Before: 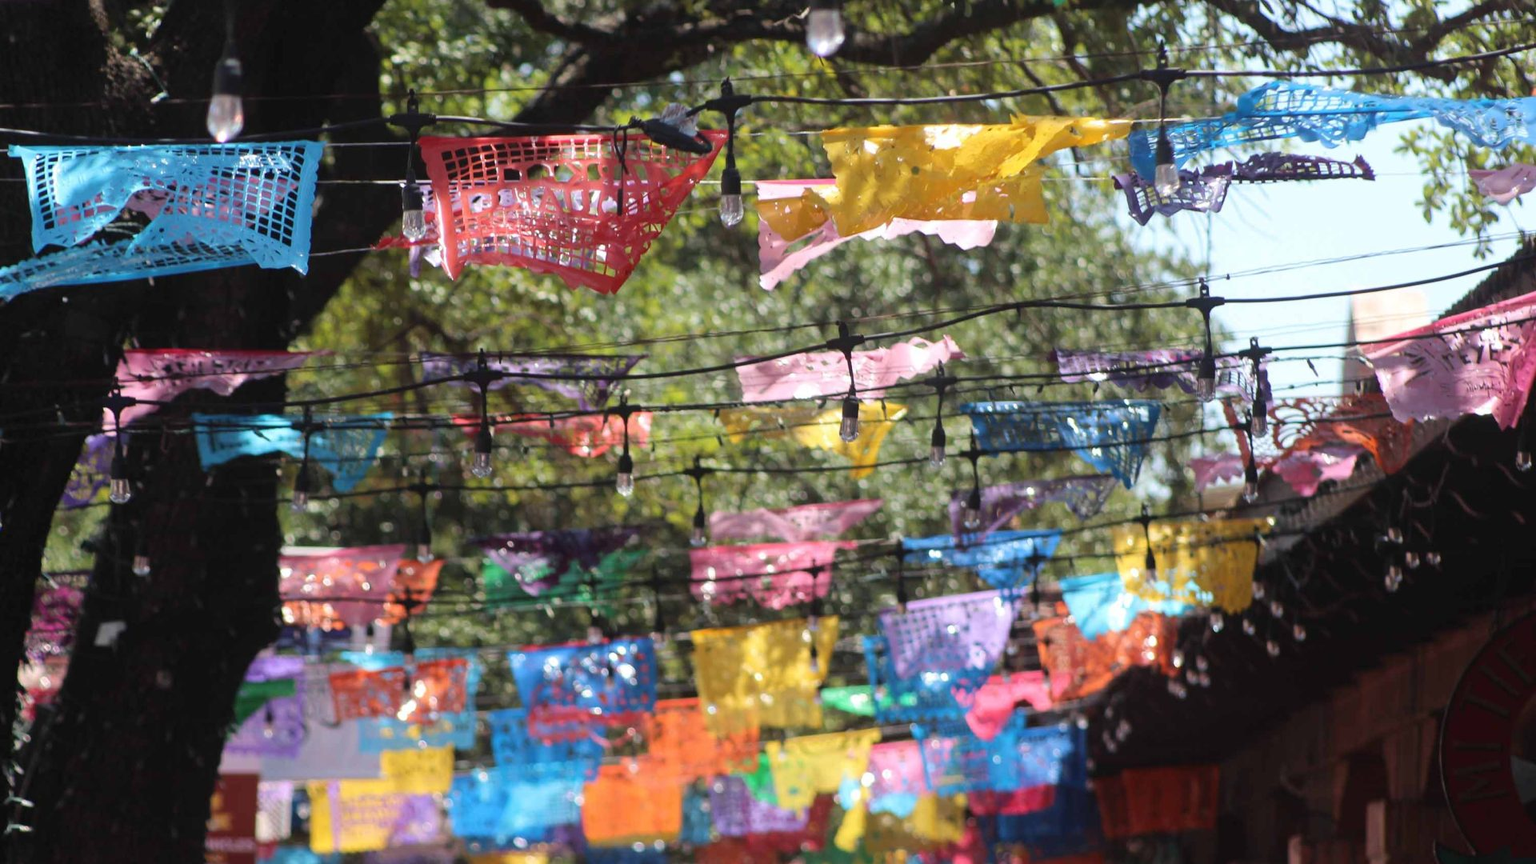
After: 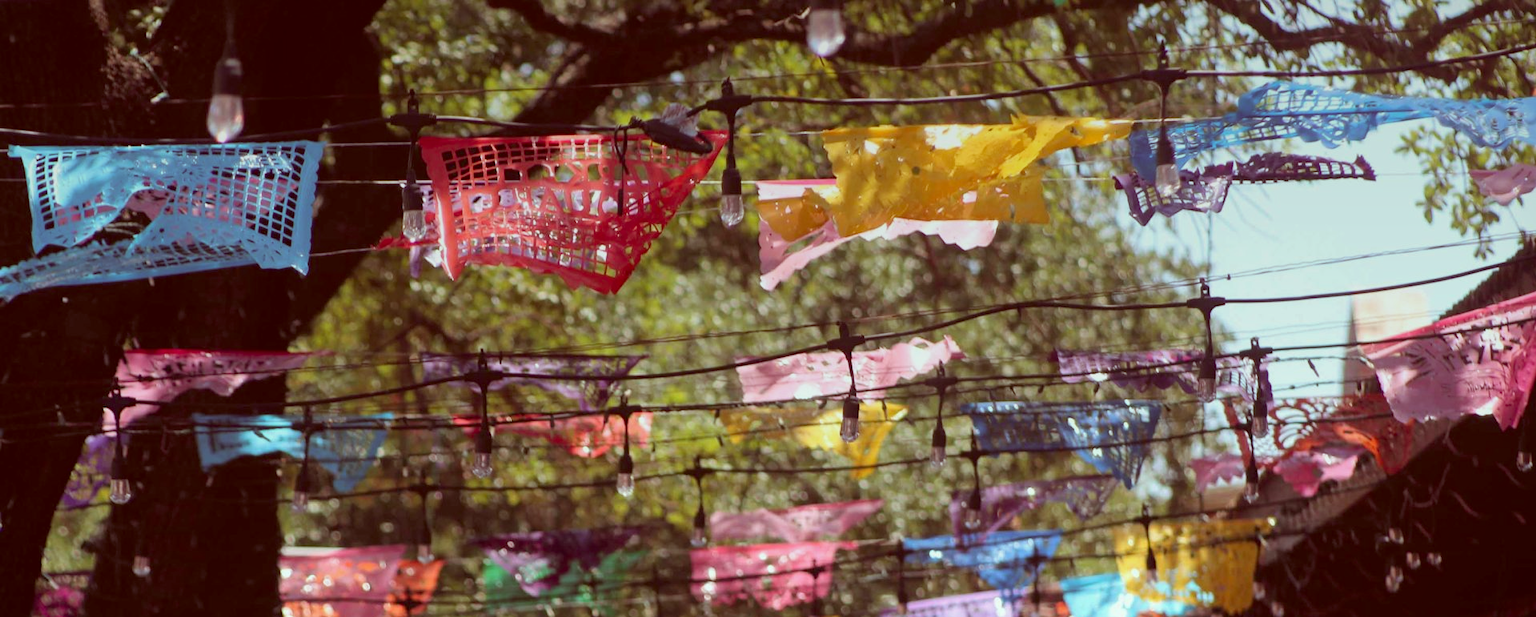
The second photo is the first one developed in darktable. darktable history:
shadows and highlights: shadows 25, highlights -25
color correction: highlights a* -7.23, highlights b* -0.161, shadows a* 20.08, shadows b* 11.73
vignetting: fall-off start 97.23%, saturation -0.024, center (-0.033, -0.042), width/height ratio 1.179, unbound false
crop: bottom 28.576%
graduated density: on, module defaults
